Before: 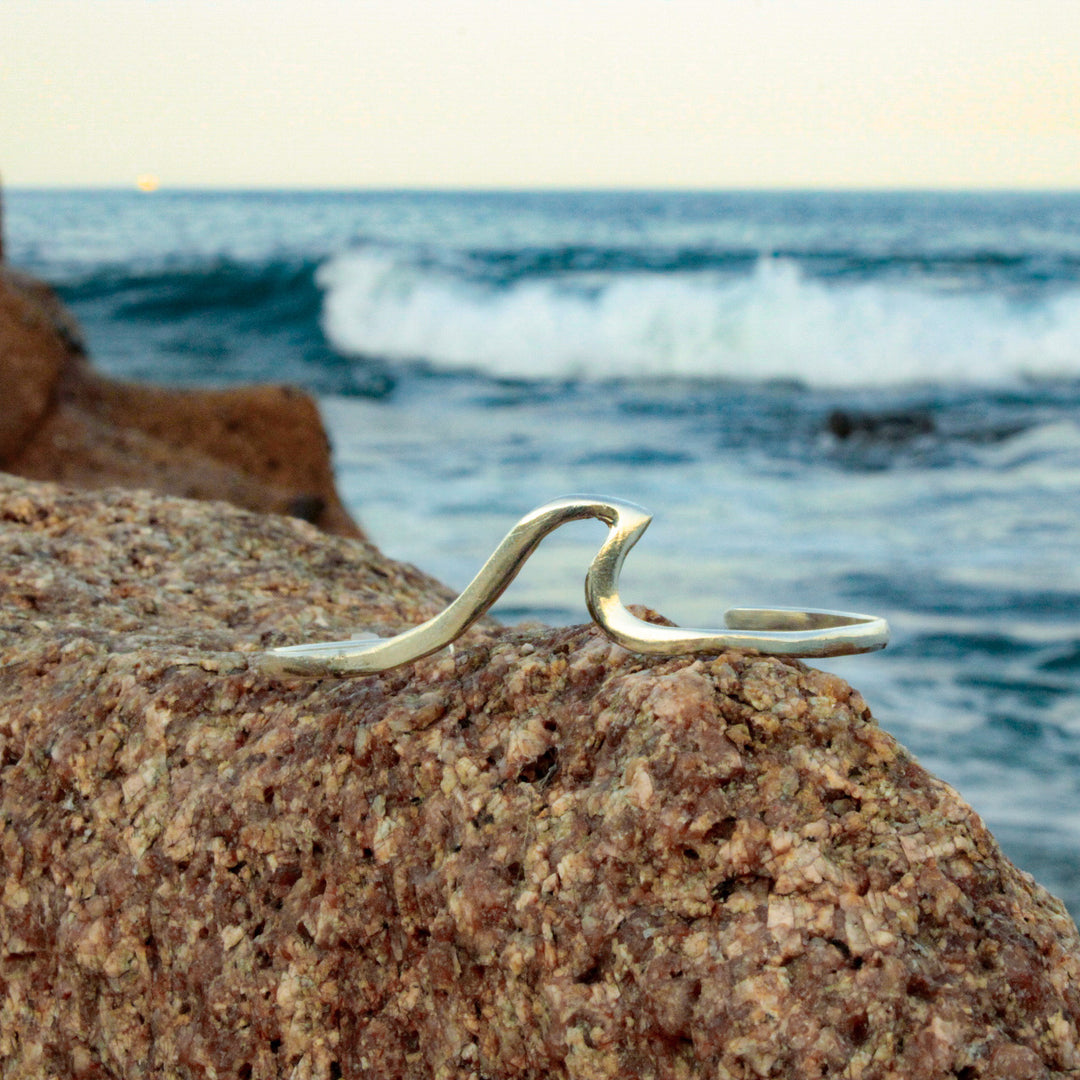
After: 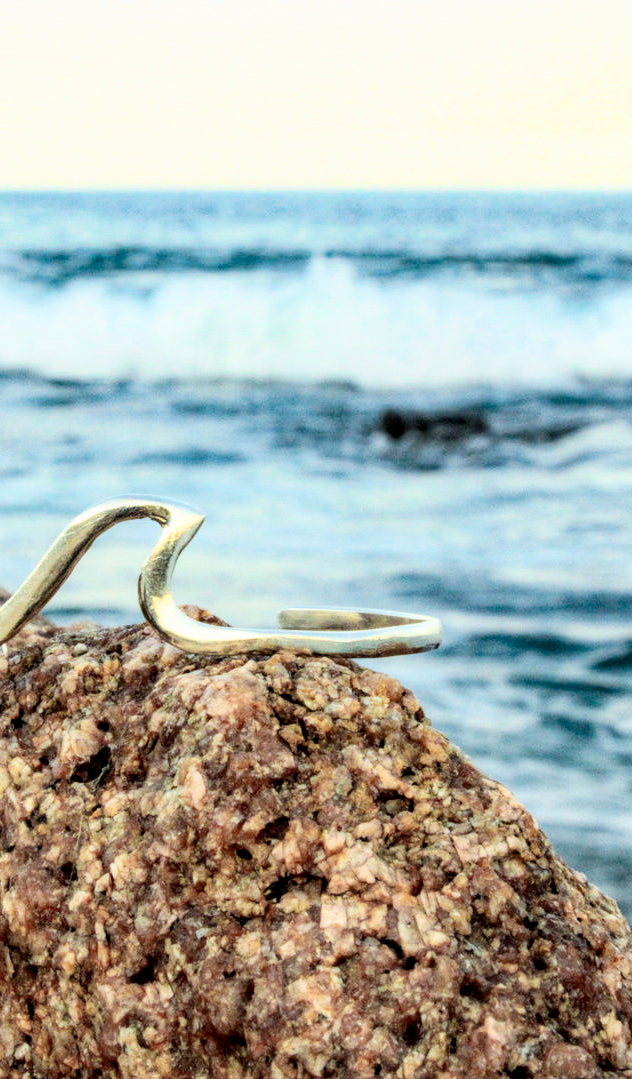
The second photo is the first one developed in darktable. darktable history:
local contrast: on, module defaults
filmic rgb: hardness 4.17, contrast 1.364, color science v6 (2022)
shadows and highlights: shadows 0, highlights 40
exposure: exposure 0.485 EV, compensate highlight preservation false
crop: left 41.402%
